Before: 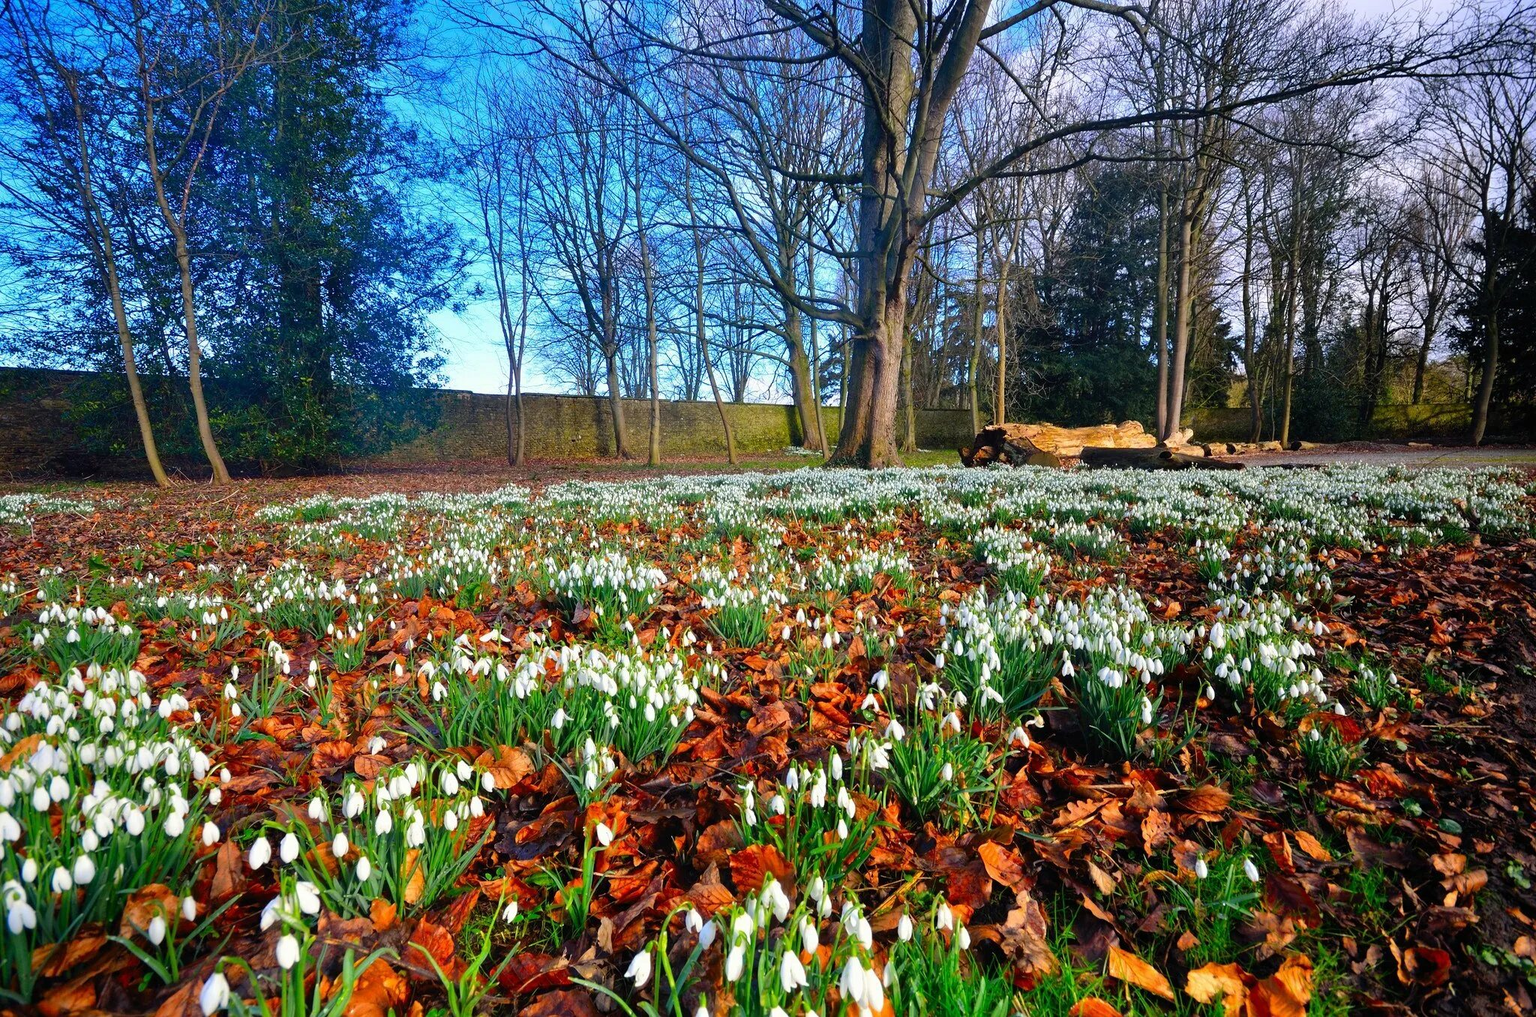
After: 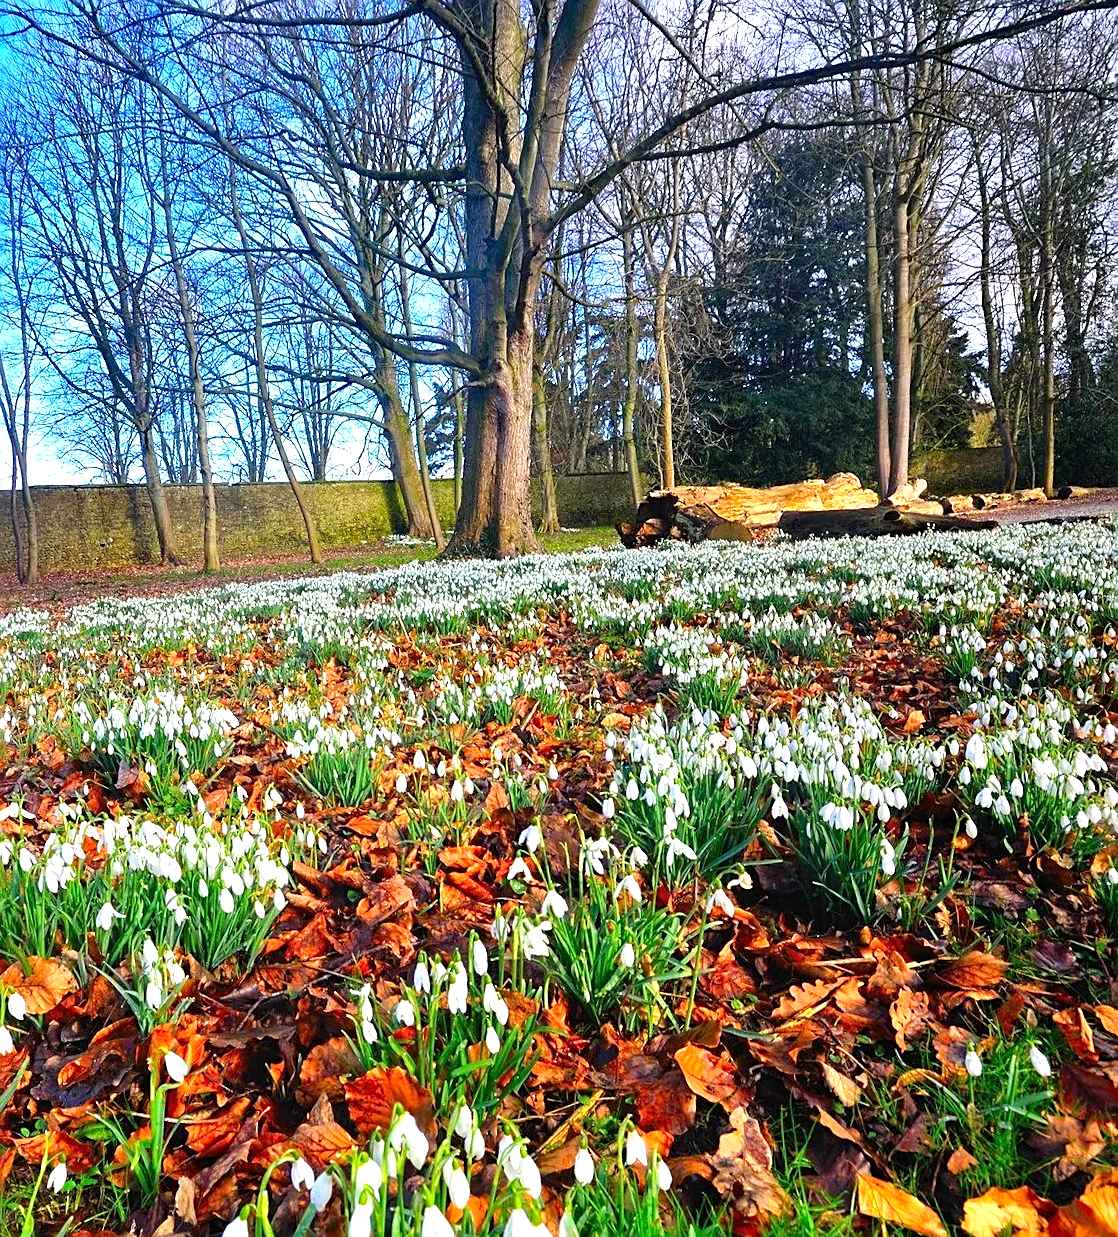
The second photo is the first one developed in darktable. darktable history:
crop: left 31.458%, top 0%, right 11.876%
rotate and perspective: rotation -3.52°, crop left 0.036, crop right 0.964, crop top 0.081, crop bottom 0.919
sharpen: on, module defaults
exposure: black level correction 0, exposure 0.7 EV, compensate exposure bias true, compensate highlight preservation false
haze removal: compatibility mode true, adaptive false
